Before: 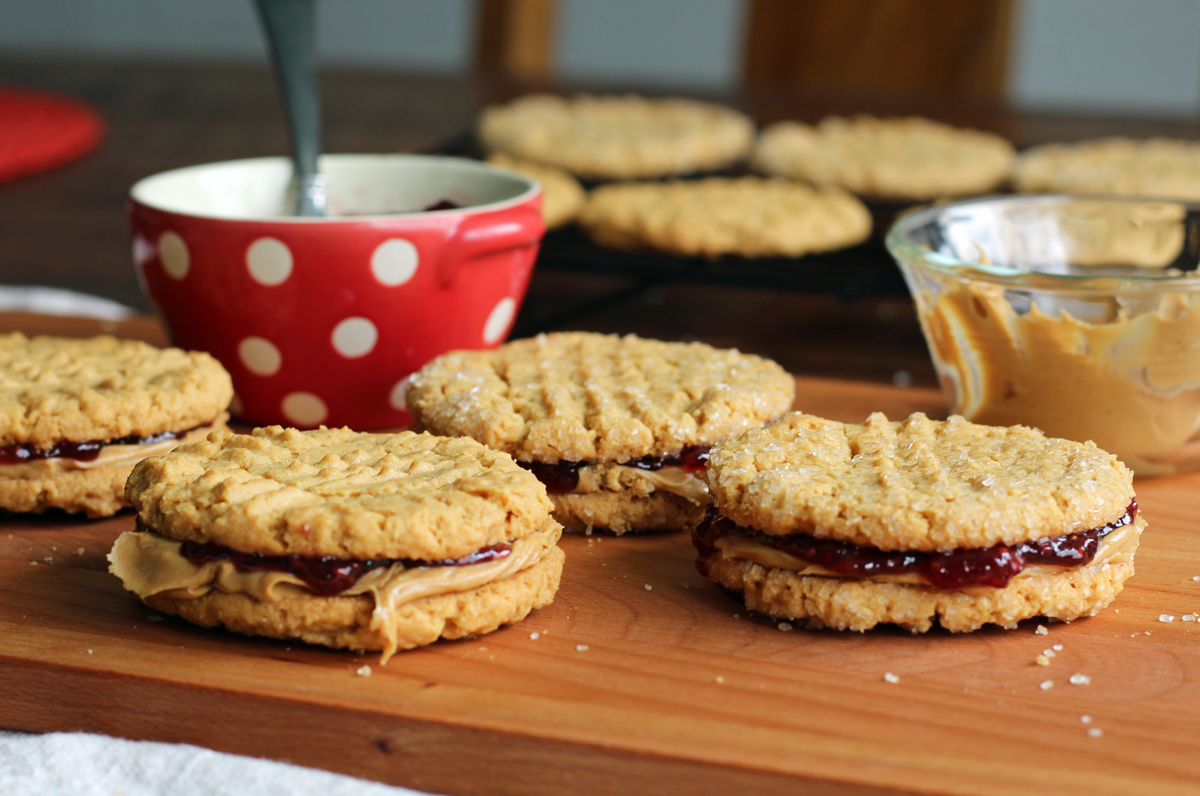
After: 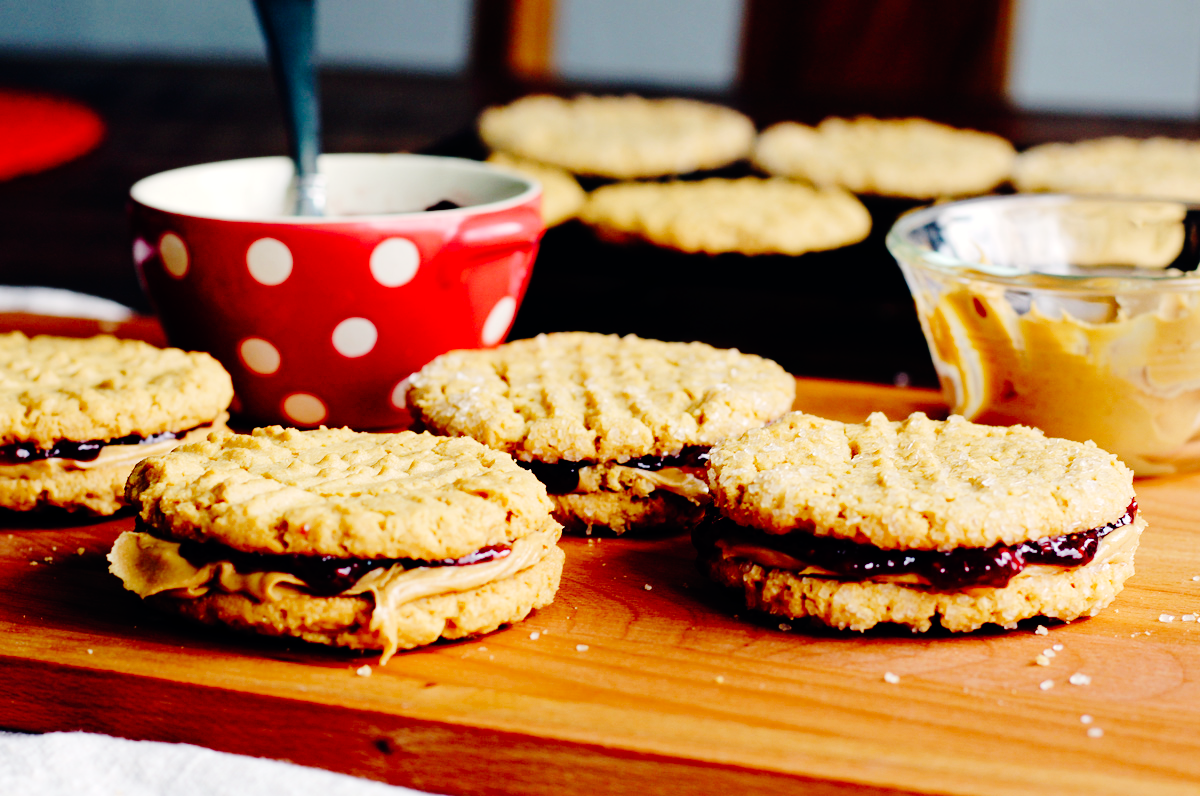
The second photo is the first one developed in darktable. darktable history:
base curve: curves: ch0 [(0, 0) (0.036, 0.01) (0.123, 0.254) (0.258, 0.504) (0.507, 0.748) (1, 1)], preserve colors none
levels: levels [0, 0.51, 1]
color balance rgb: shadows lift › hue 87.51°, highlights gain › chroma 1.62%, highlights gain › hue 55.1°, global offset › chroma 0.1%, global offset › hue 253.66°, linear chroma grading › global chroma 0.5%
color balance: gamma [0.9, 0.988, 0.975, 1.025], gain [1.05, 1, 1, 1]
